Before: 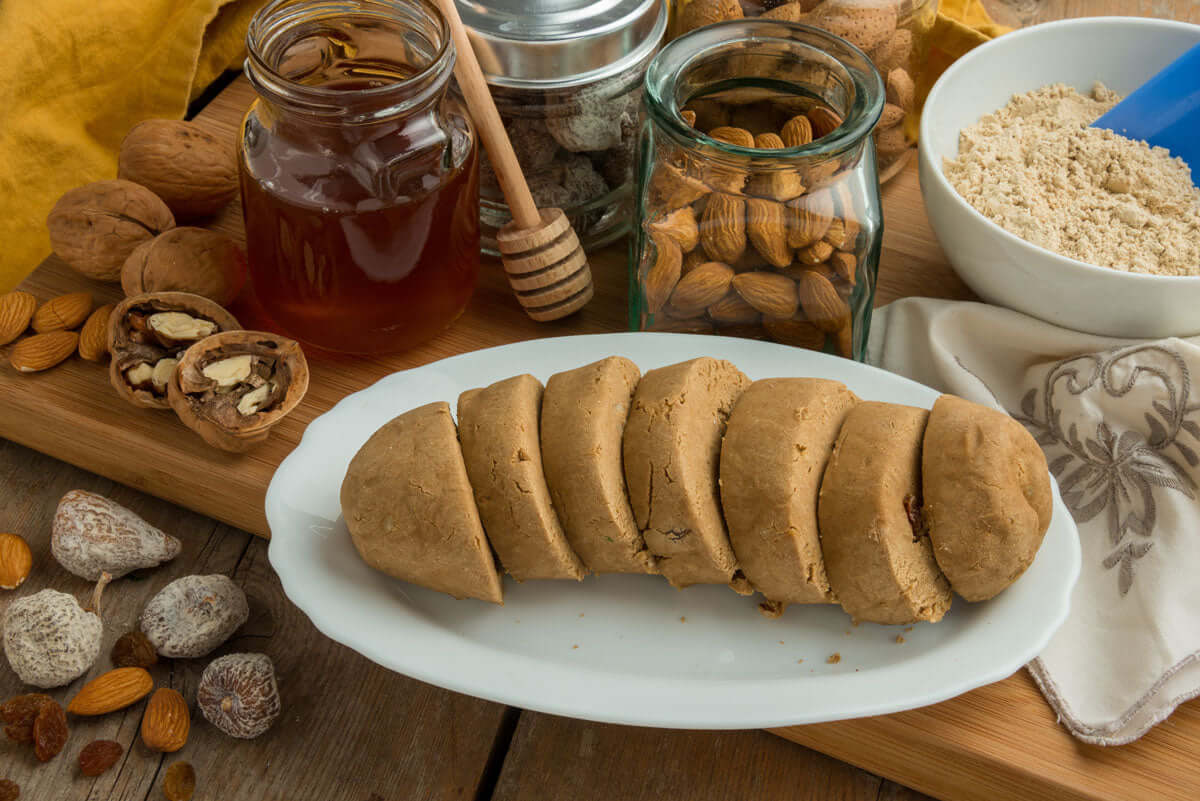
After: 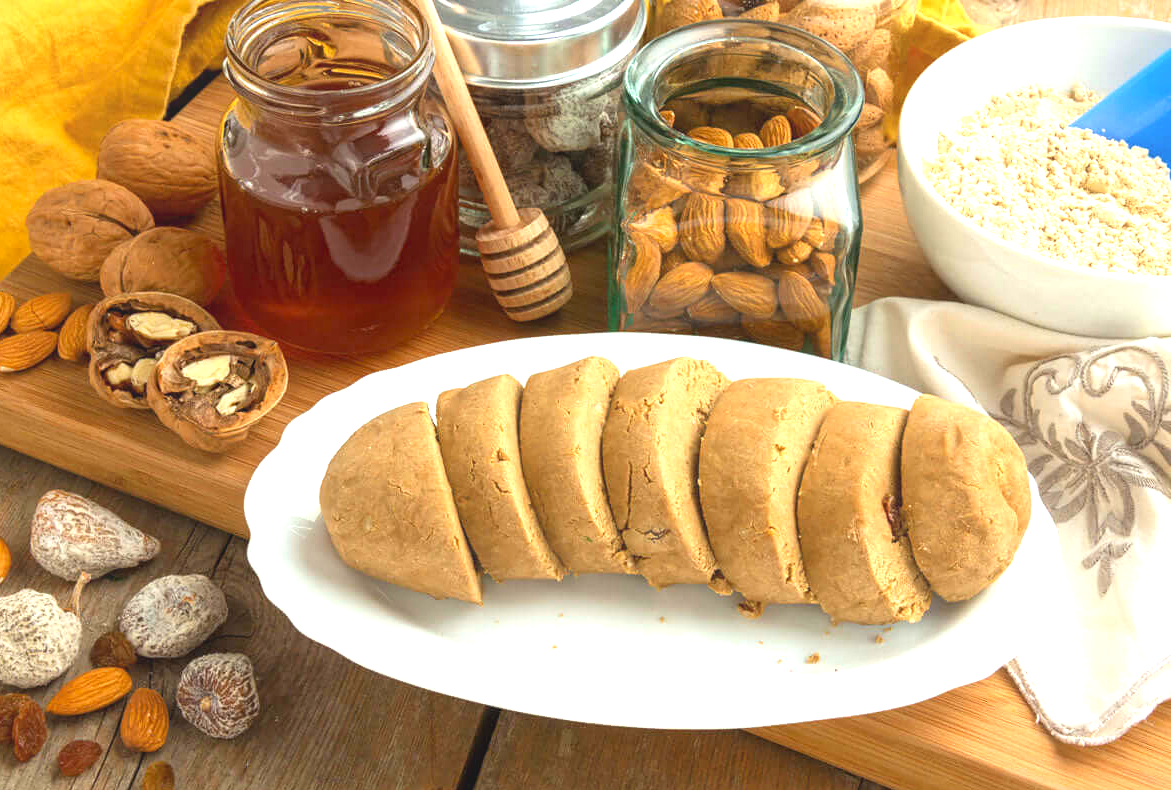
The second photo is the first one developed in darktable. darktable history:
levels: levels [0, 0.492, 0.984]
exposure: black level correction 0, exposure 1.388 EV, compensate exposure bias true, compensate highlight preservation false
contrast equalizer: y [[0.439, 0.44, 0.442, 0.457, 0.493, 0.498], [0.5 ×6], [0.5 ×6], [0 ×6], [0 ×6]]
crop and rotate: left 1.774%, right 0.633%, bottom 1.28%
